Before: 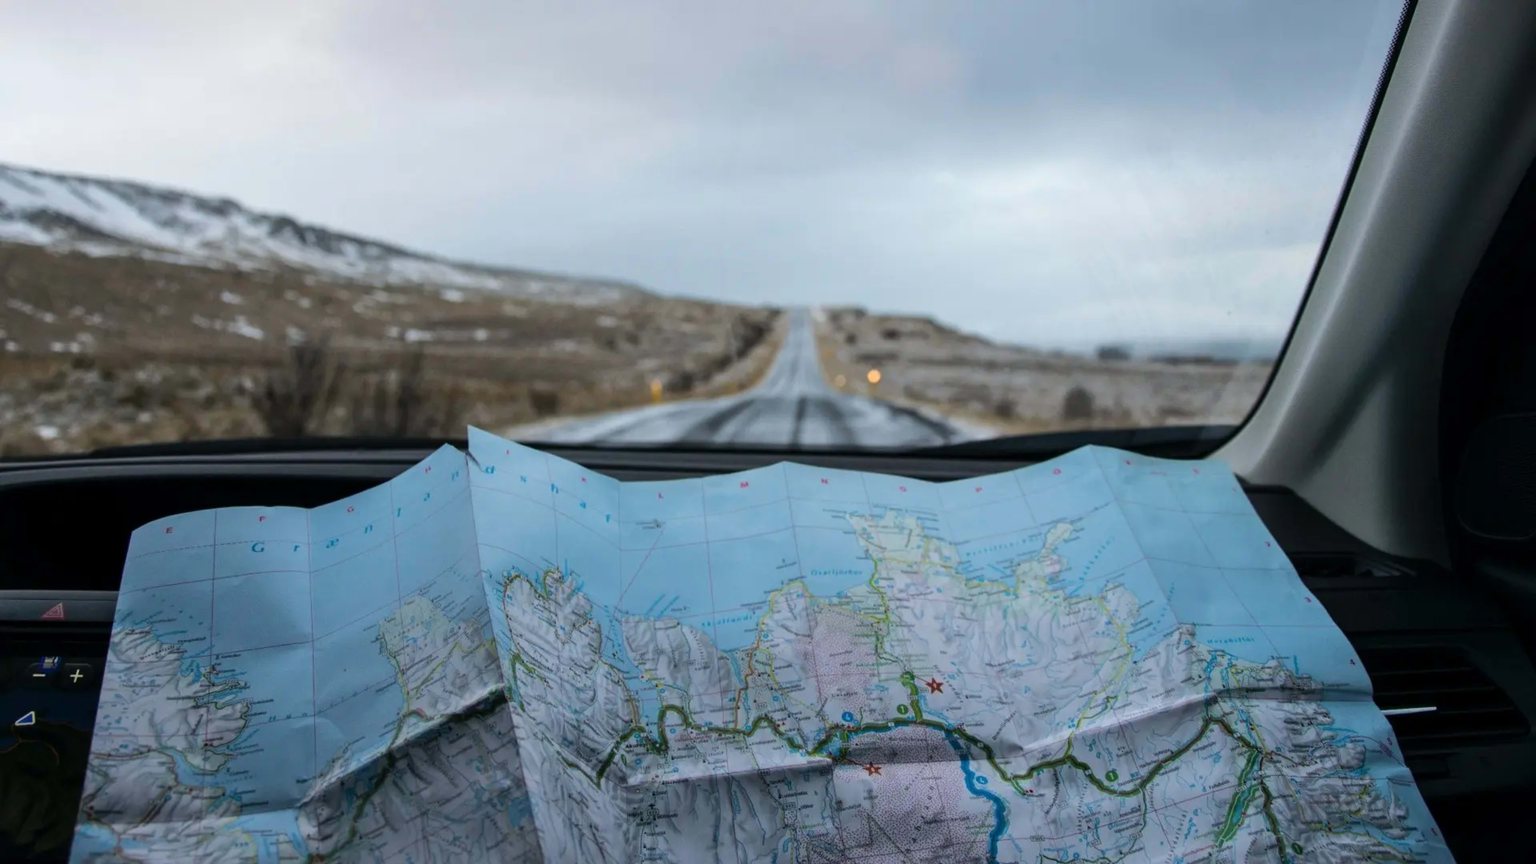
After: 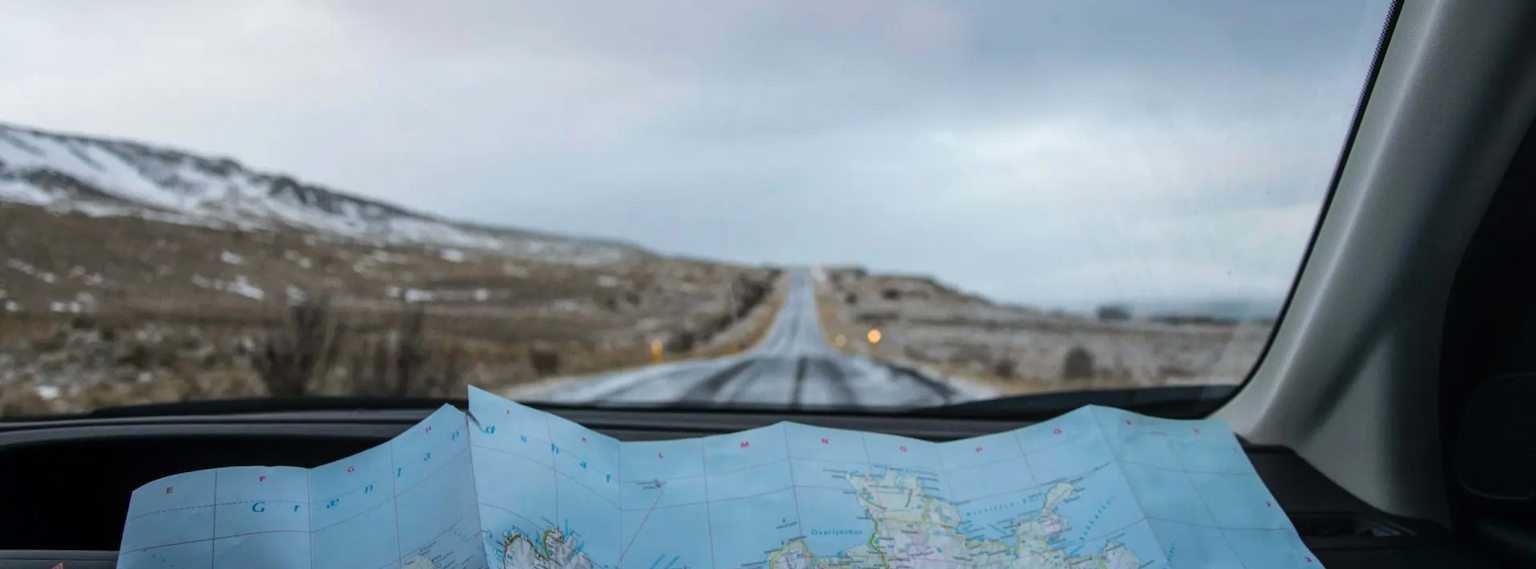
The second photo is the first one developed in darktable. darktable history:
crop and rotate: top 4.721%, bottom 29.311%
local contrast: detail 110%
